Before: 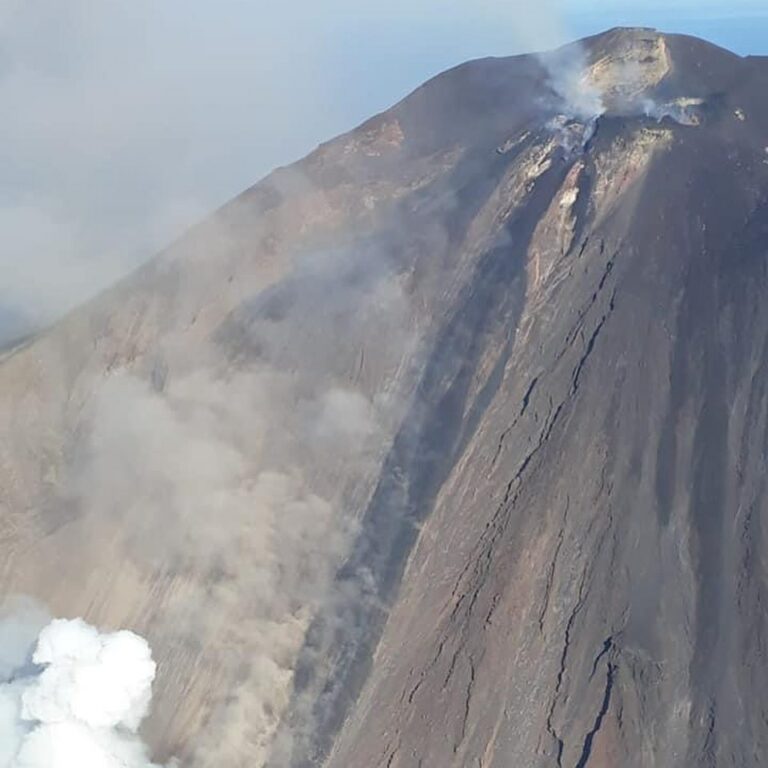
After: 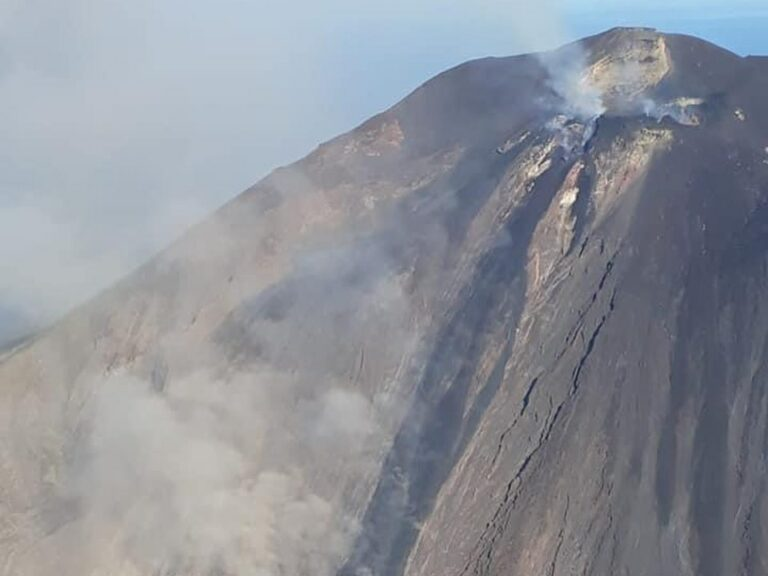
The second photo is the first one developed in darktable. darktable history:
crop: bottom 24.988%
exposure: compensate highlight preservation false
